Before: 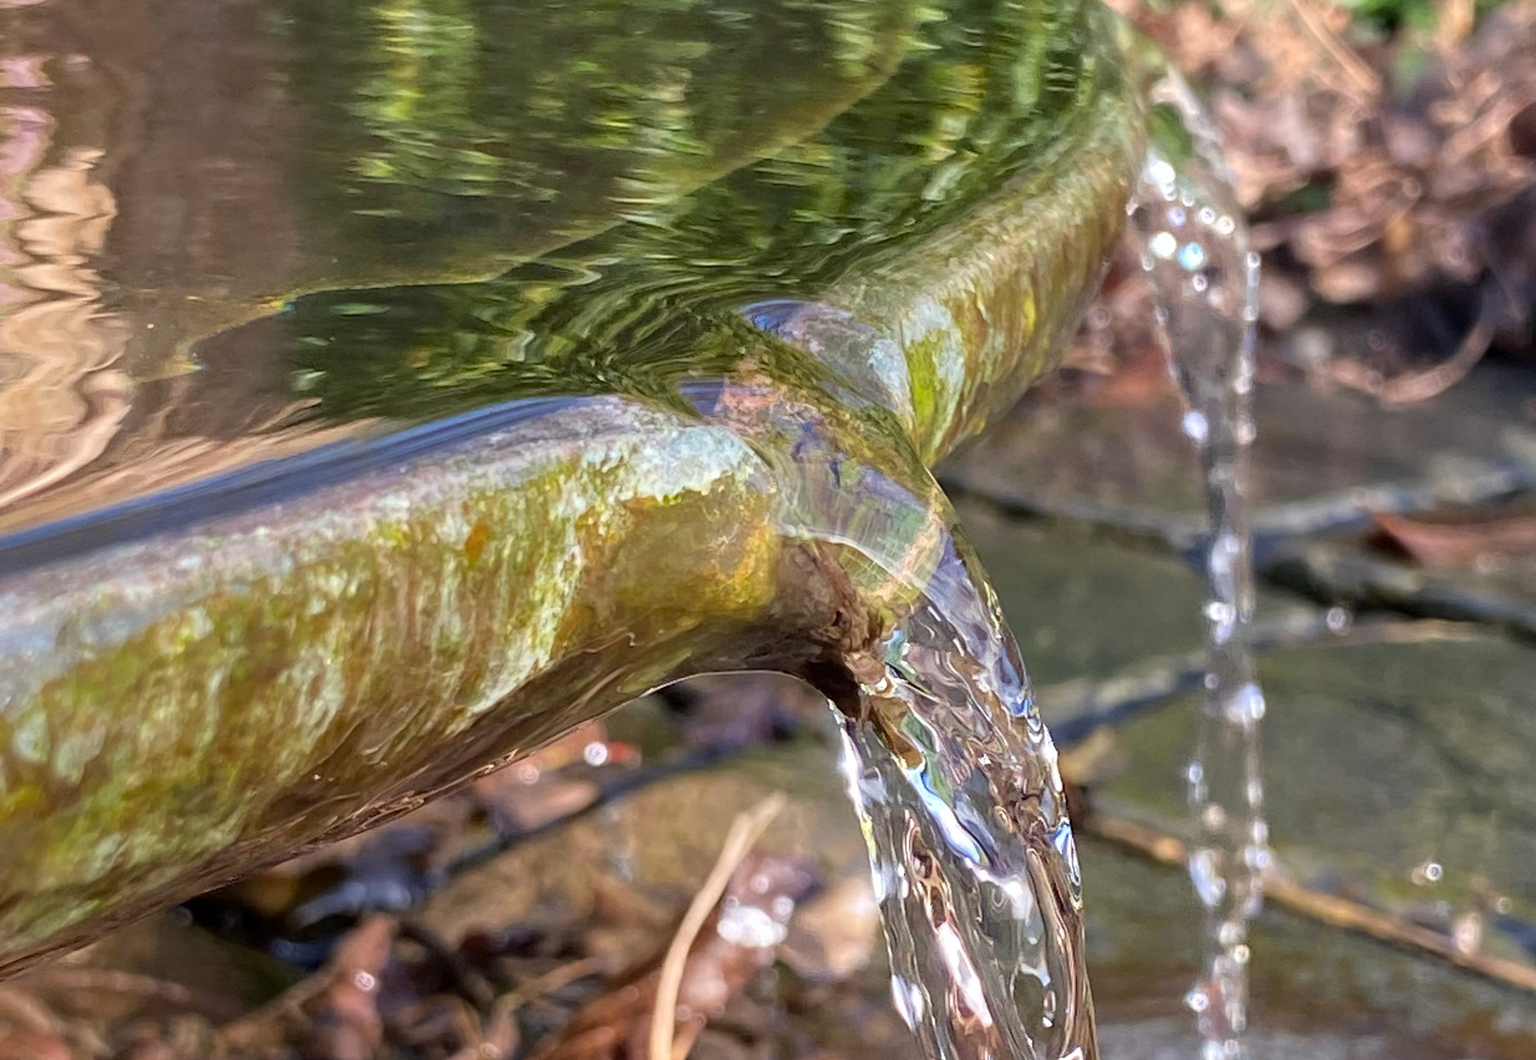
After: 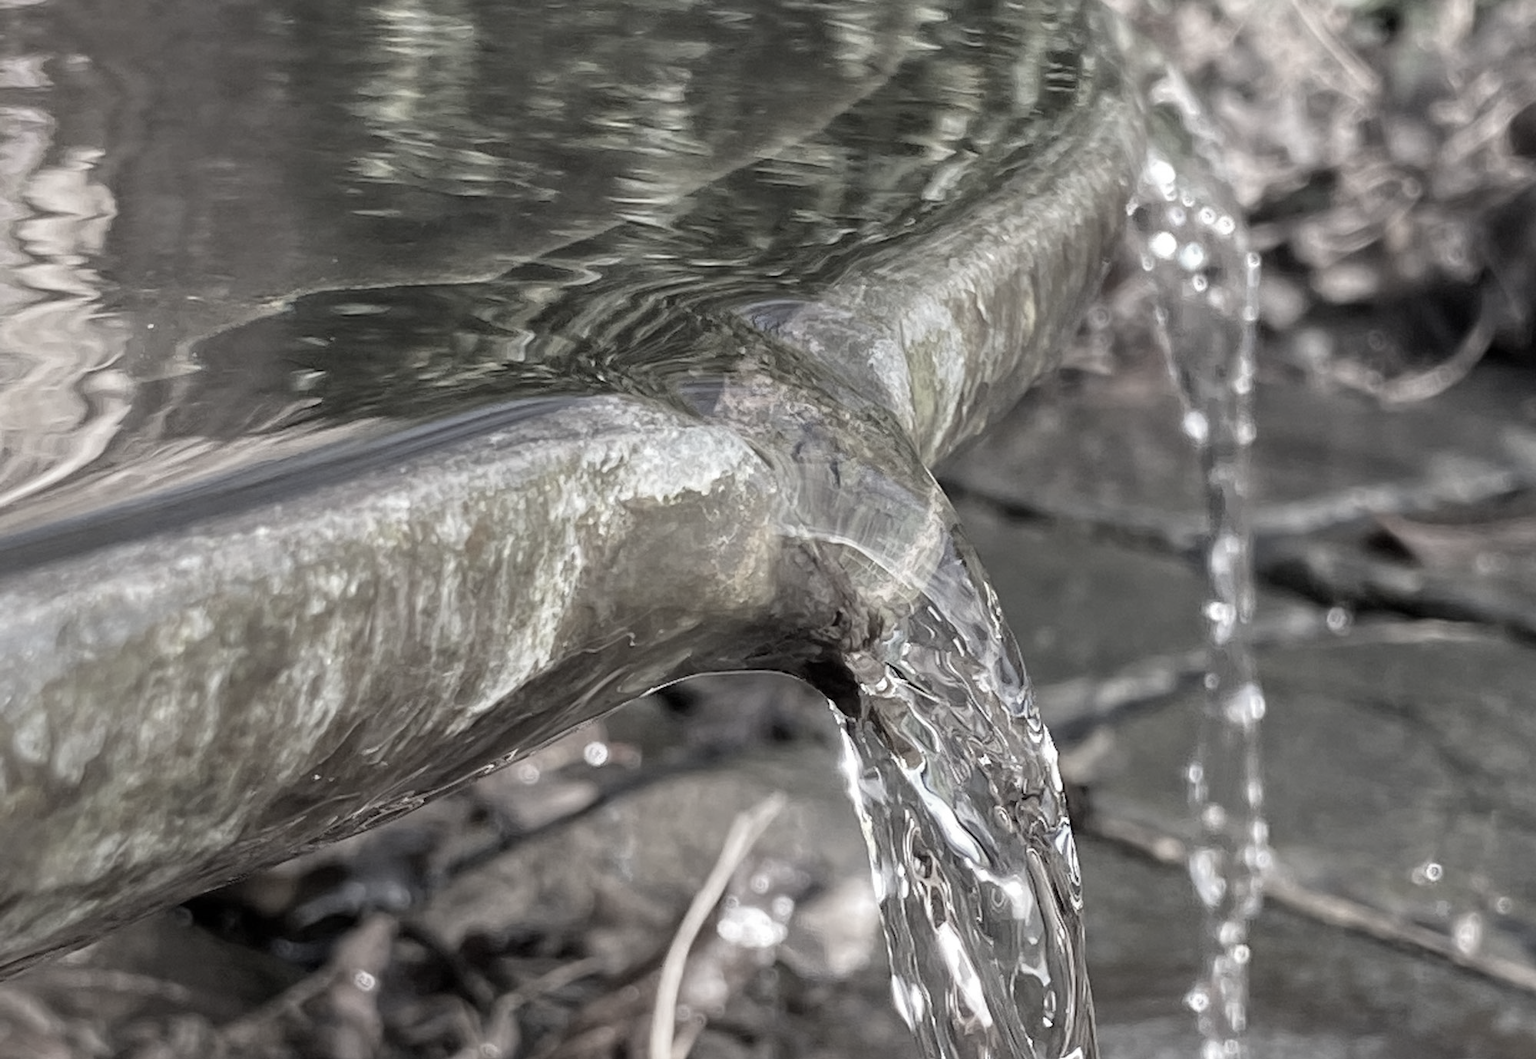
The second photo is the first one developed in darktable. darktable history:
color correction: highlights b* -0.007, saturation 0.151
exposure: compensate exposure bias true, compensate highlight preservation false
